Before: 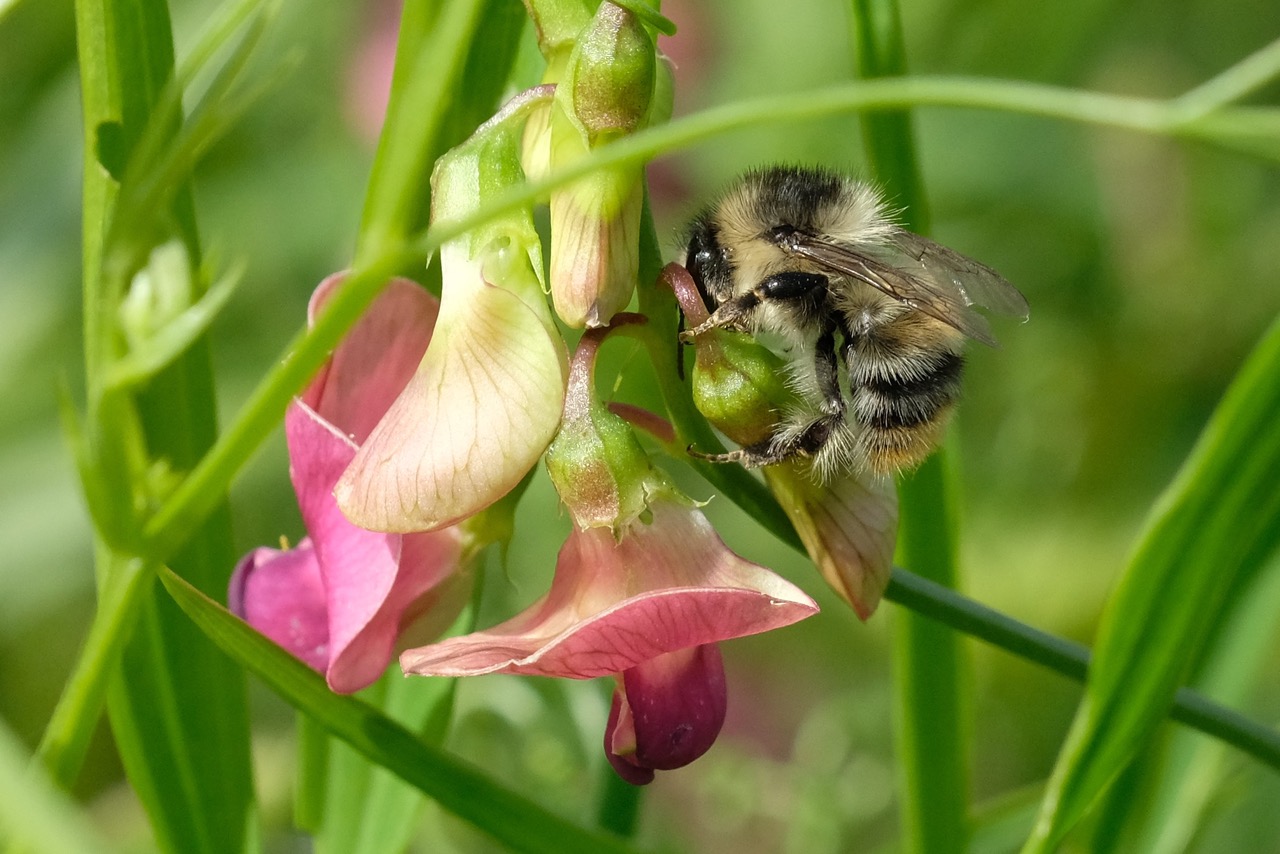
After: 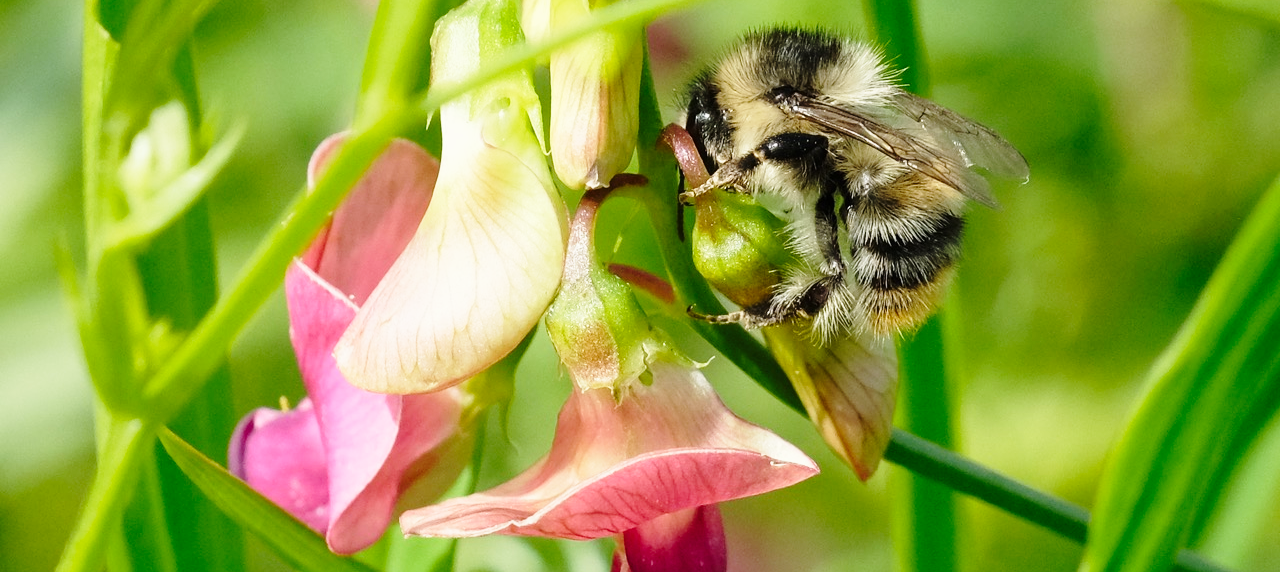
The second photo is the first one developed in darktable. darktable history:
crop: top 16.305%, bottom 16.686%
exposure: exposure -0.156 EV, compensate exposure bias true, compensate highlight preservation false
base curve: curves: ch0 [(0, 0) (0.028, 0.03) (0.121, 0.232) (0.46, 0.748) (0.859, 0.968) (1, 1)], preserve colors none
